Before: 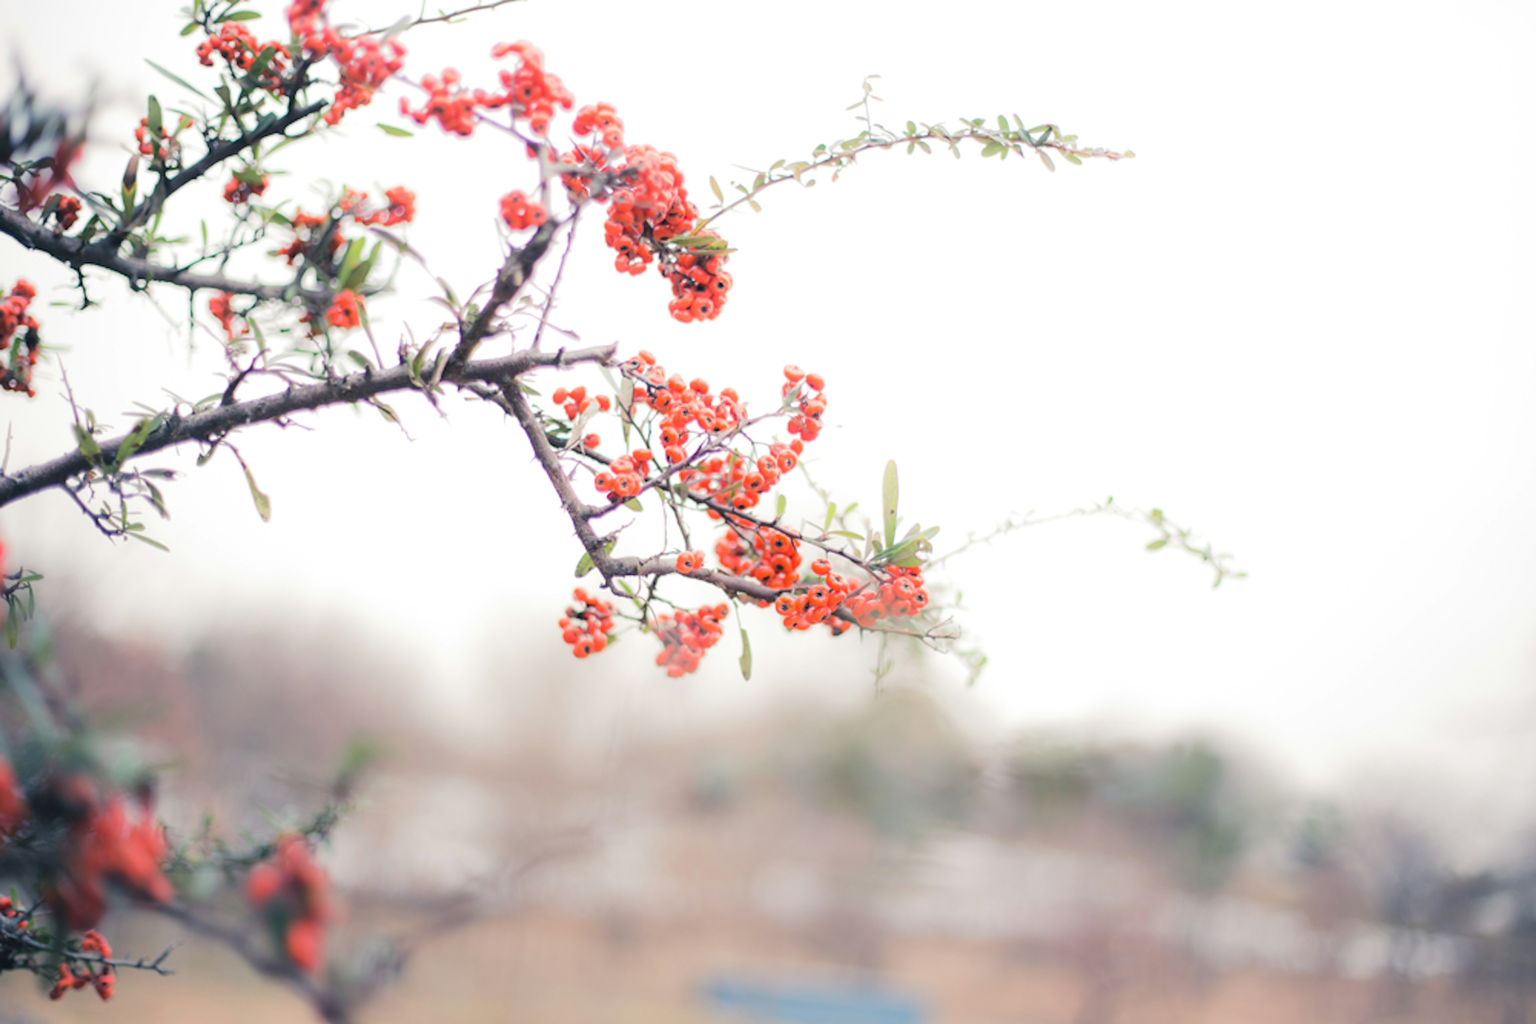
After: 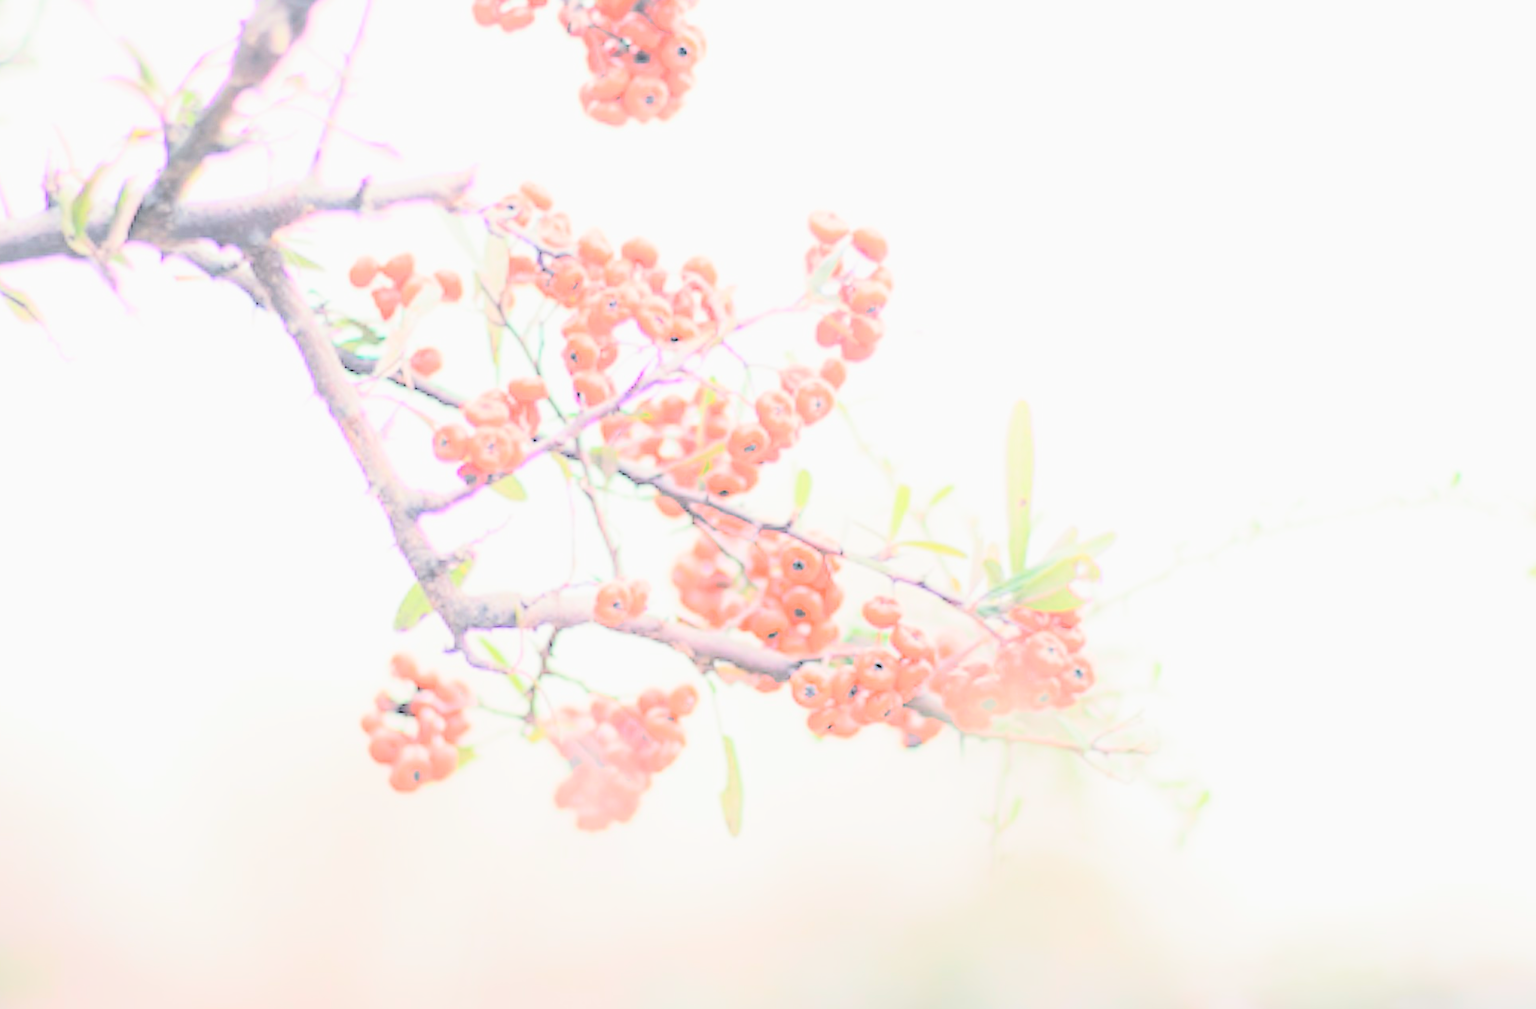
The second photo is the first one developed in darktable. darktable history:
contrast brightness saturation: brightness 0.995
crop: left 24.583%, top 25.323%, right 25.066%, bottom 25.034%
exposure: black level correction 0, exposure 1.001 EV, compensate highlight preservation false
filmic rgb: black relative exposure -7.65 EV, white relative exposure 4.56 EV, hardness 3.61
